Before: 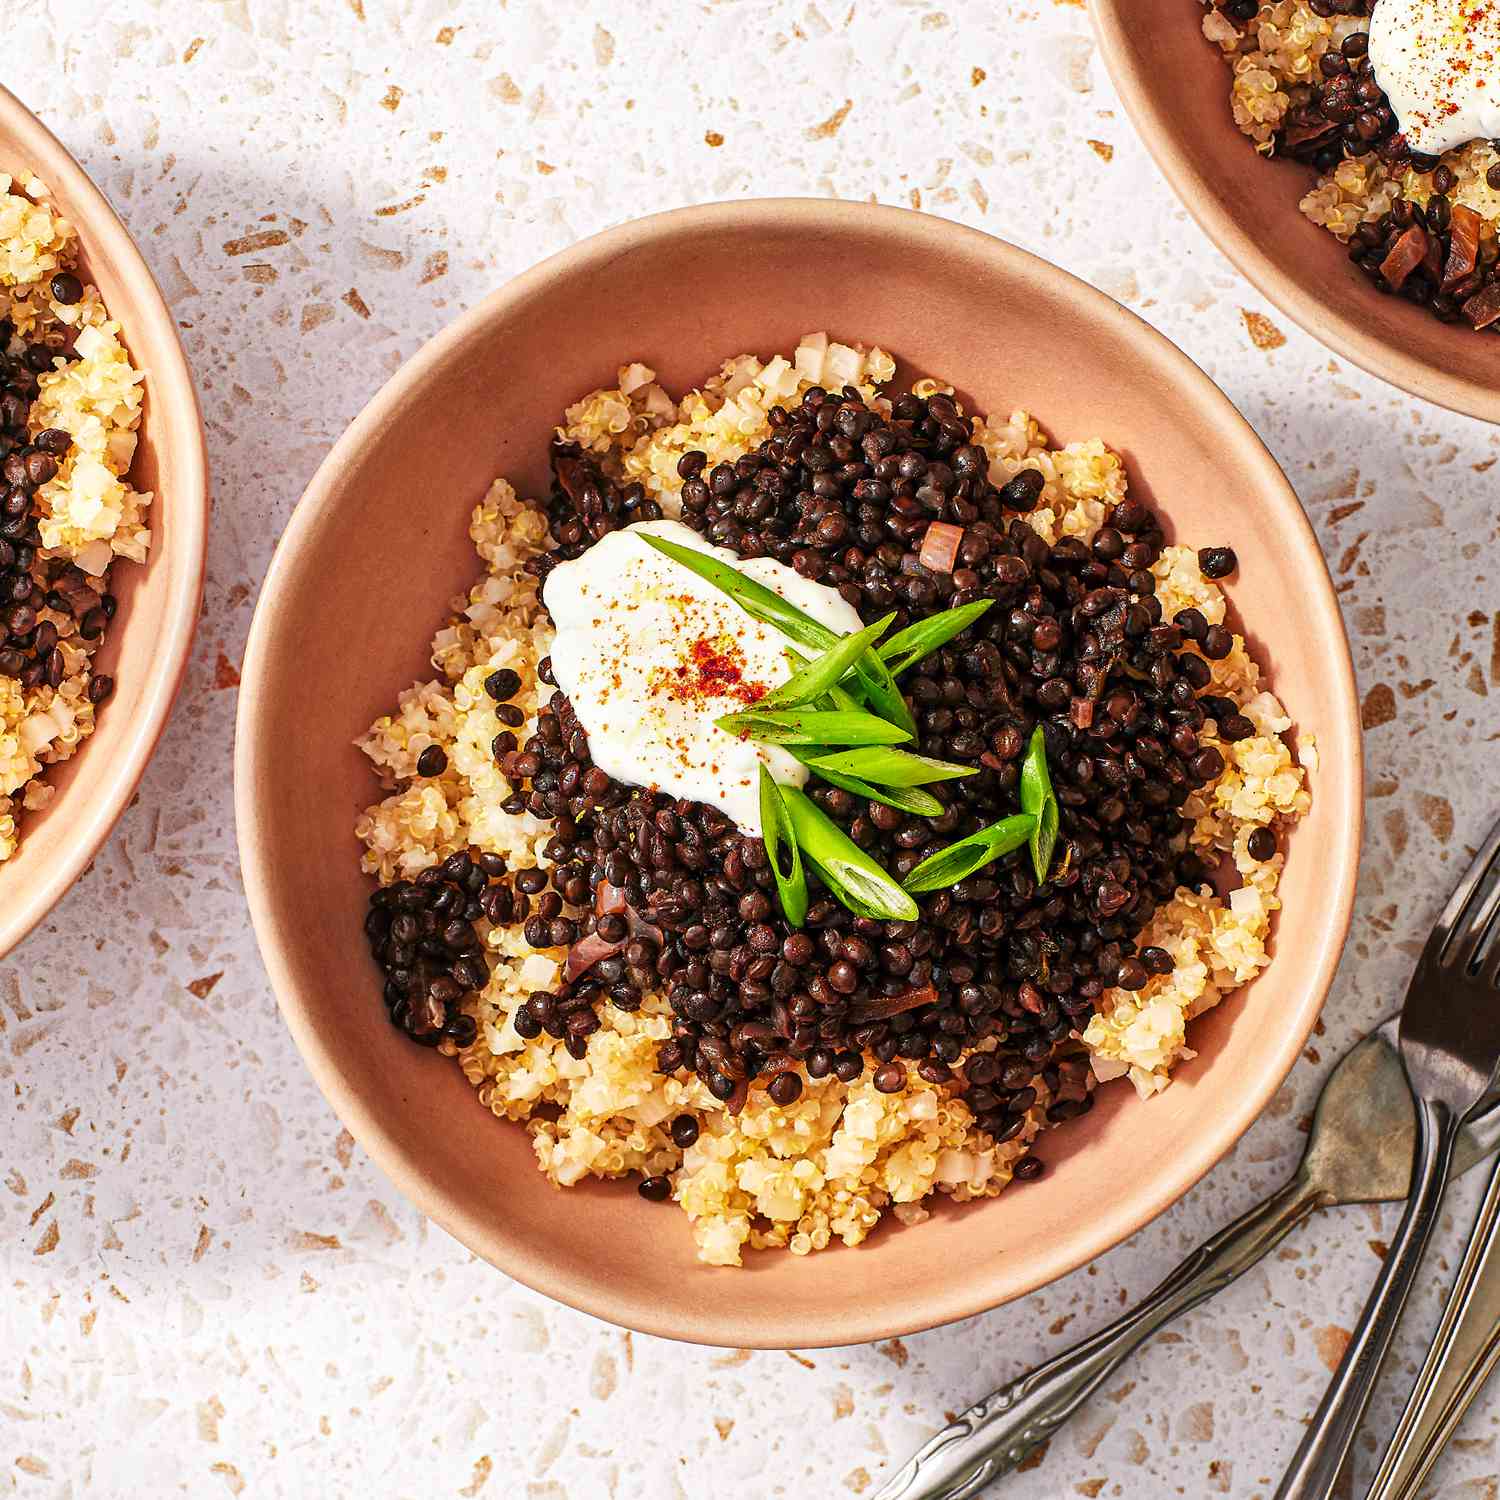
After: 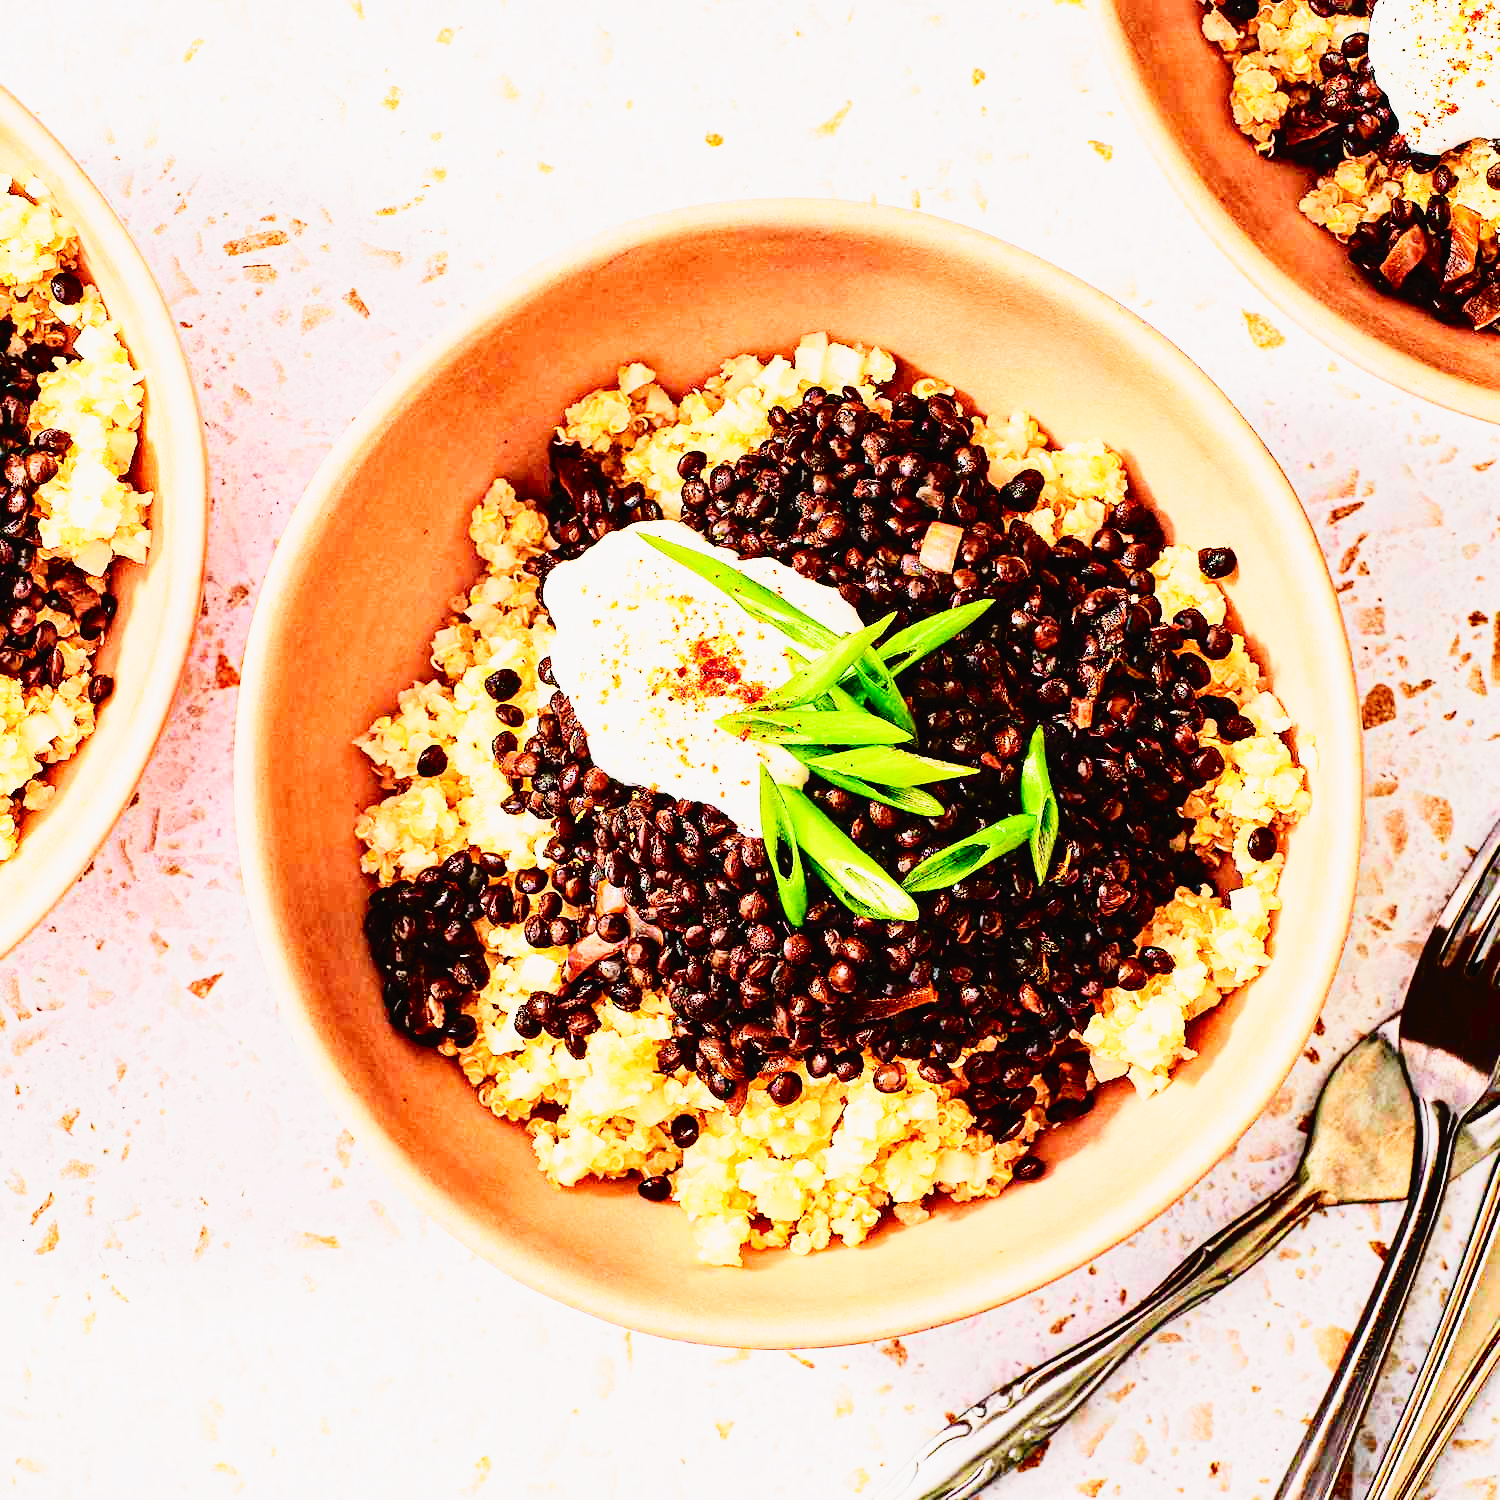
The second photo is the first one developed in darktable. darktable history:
contrast brightness saturation: contrast 0.006, saturation -0.064
tone curve: curves: ch0 [(0, 0.014) (0.17, 0.099) (0.392, 0.438) (0.725, 0.828) (0.872, 0.918) (1, 0.981)]; ch1 [(0, 0) (0.402, 0.36) (0.489, 0.491) (0.5, 0.503) (0.515, 0.52) (0.545, 0.572) (0.615, 0.662) (0.701, 0.725) (1, 1)]; ch2 [(0, 0) (0.42, 0.458) (0.485, 0.499) (0.503, 0.503) (0.531, 0.542) (0.561, 0.594) (0.644, 0.694) (0.717, 0.753) (1, 0.991)], color space Lab, independent channels, preserve colors none
tone equalizer: -8 EV -0.001 EV, -7 EV 0.005 EV, -6 EV -0.011 EV, -5 EV 0.021 EV, -4 EV -0.009 EV, -3 EV 0.014 EV, -2 EV -0.058 EV, -1 EV -0.301 EV, +0 EV -0.579 EV, edges refinement/feathering 500, mask exposure compensation -1.57 EV, preserve details no
base curve: curves: ch0 [(0, 0) (0, 0) (0.002, 0.001) (0.008, 0.003) (0.019, 0.011) (0.037, 0.037) (0.064, 0.11) (0.102, 0.232) (0.152, 0.379) (0.216, 0.524) (0.296, 0.665) (0.394, 0.789) (0.512, 0.881) (0.651, 0.945) (0.813, 0.986) (1, 1)], preserve colors none
